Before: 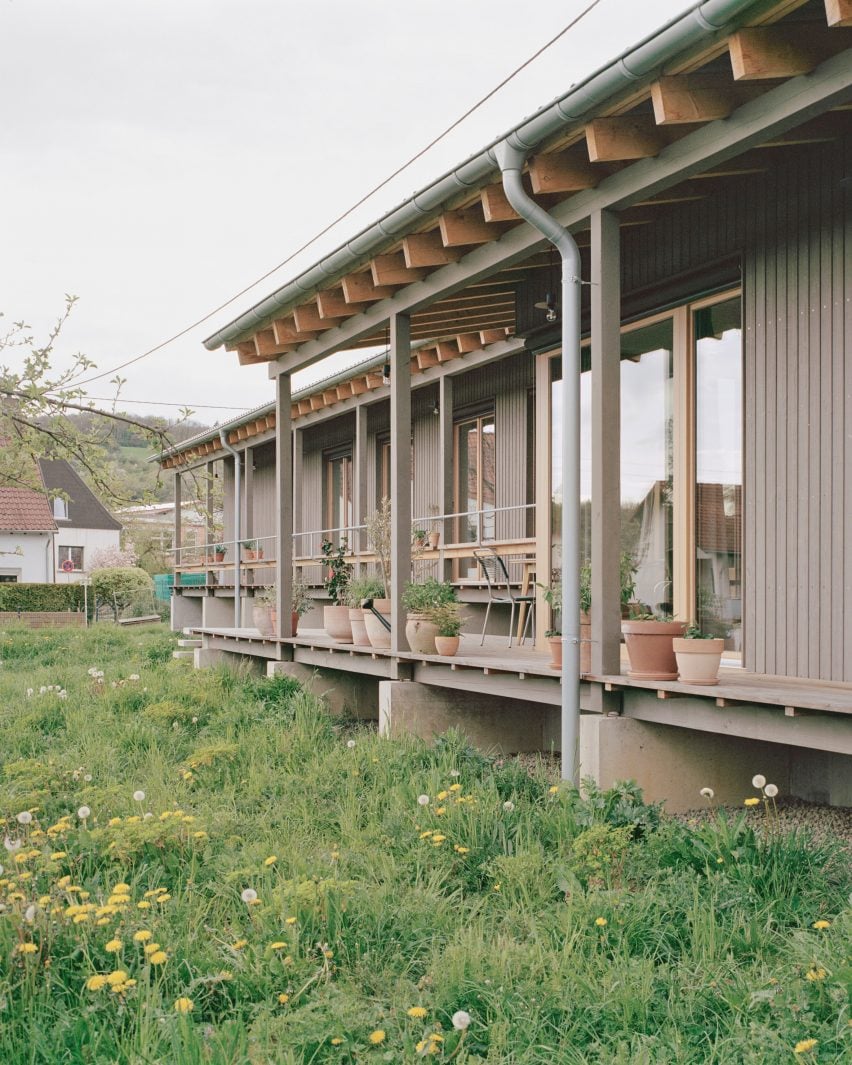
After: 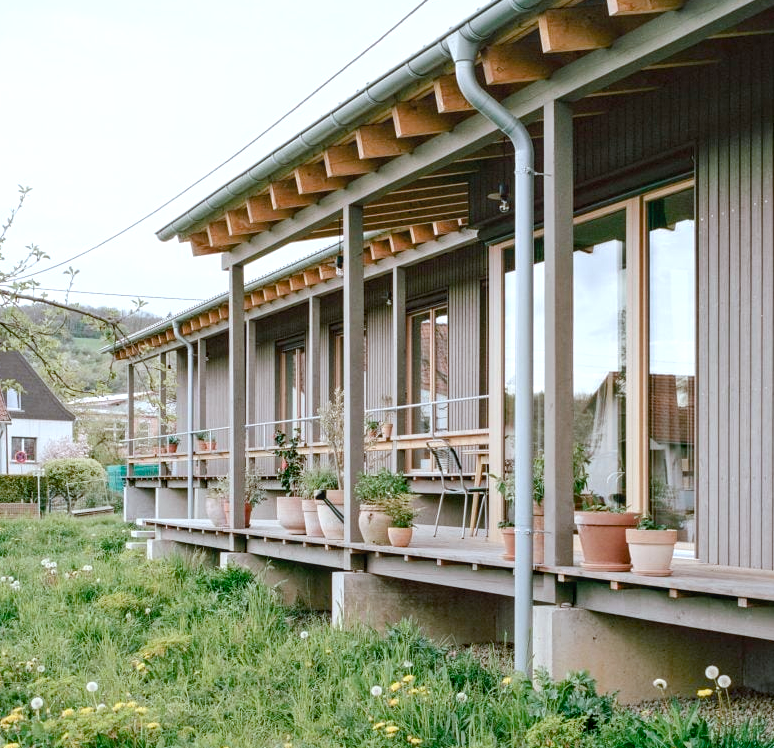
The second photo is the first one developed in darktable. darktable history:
crop: left 5.596%, top 10.314%, right 3.534%, bottom 19.395%
exposure: black level correction 0.01, exposure 0.011 EV, compensate highlight preservation false
color correction: highlights a* -4.18, highlights b* -10.81
local contrast: detail 117%
rotate and perspective: automatic cropping original format, crop left 0, crop top 0
tone equalizer: -8 EV -0.417 EV, -7 EV -0.389 EV, -6 EV -0.333 EV, -5 EV -0.222 EV, -3 EV 0.222 EV, -2 EV 0.333 EV, -1 EV 0.389 EV, +0 EV 0.417 EV, edges refinement/feathering 500, mask exposure compensation -1.57 EV, preserve details no
color balance rgb: perceptual saturation grading › global saturation 20%, perceptual saturation grading › highlights -25%, perceptual saturation grading › shadows 50%
